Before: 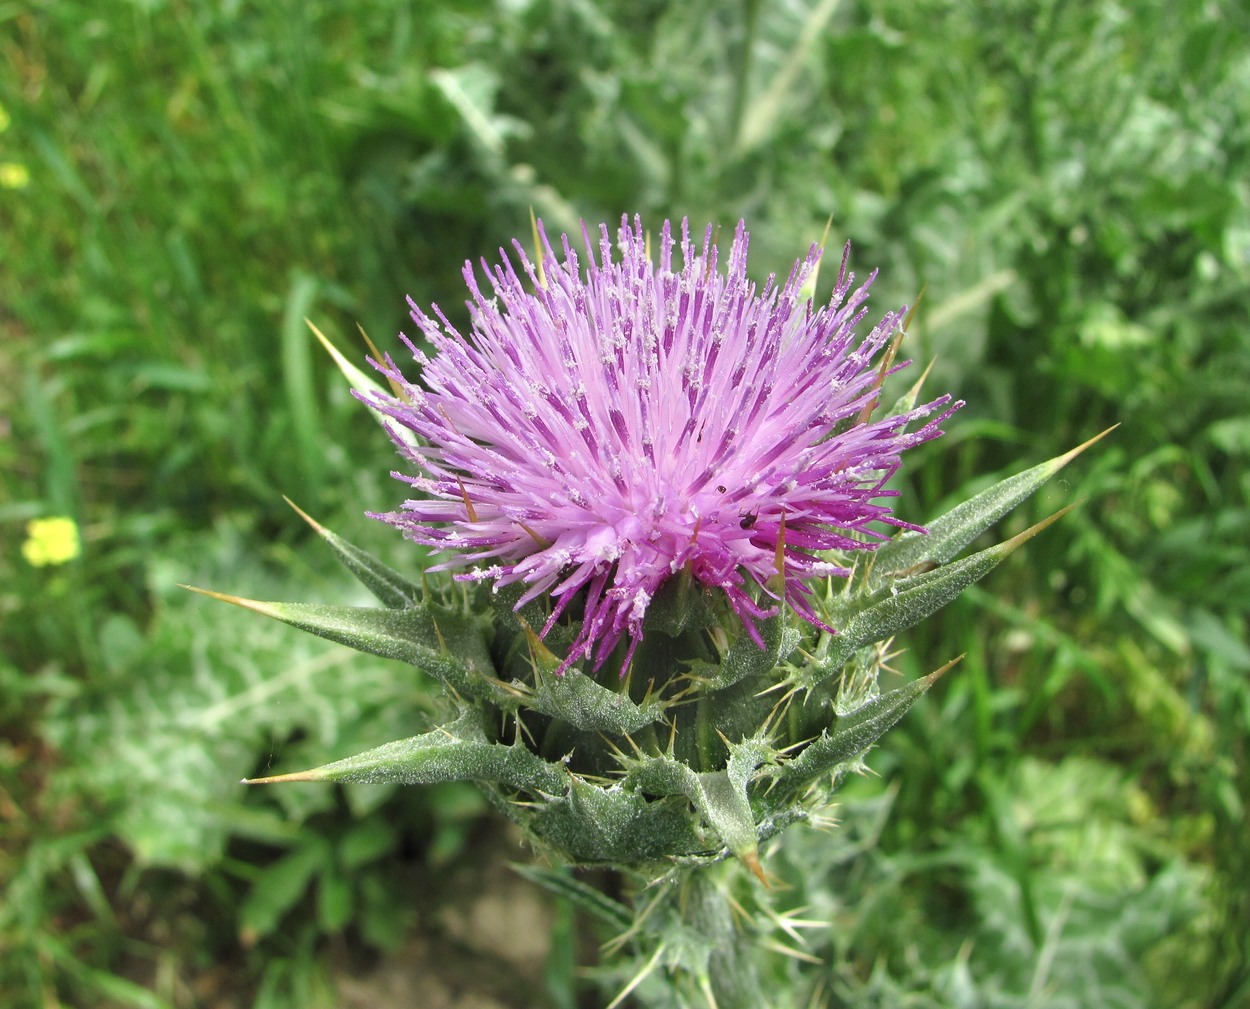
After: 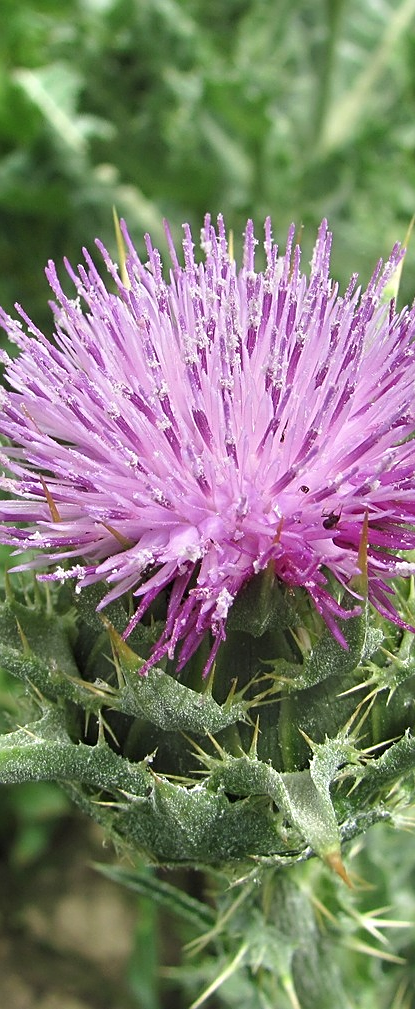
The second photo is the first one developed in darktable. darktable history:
crop: left 33.36%, right 33.36%
sharpen: on, module defaults
